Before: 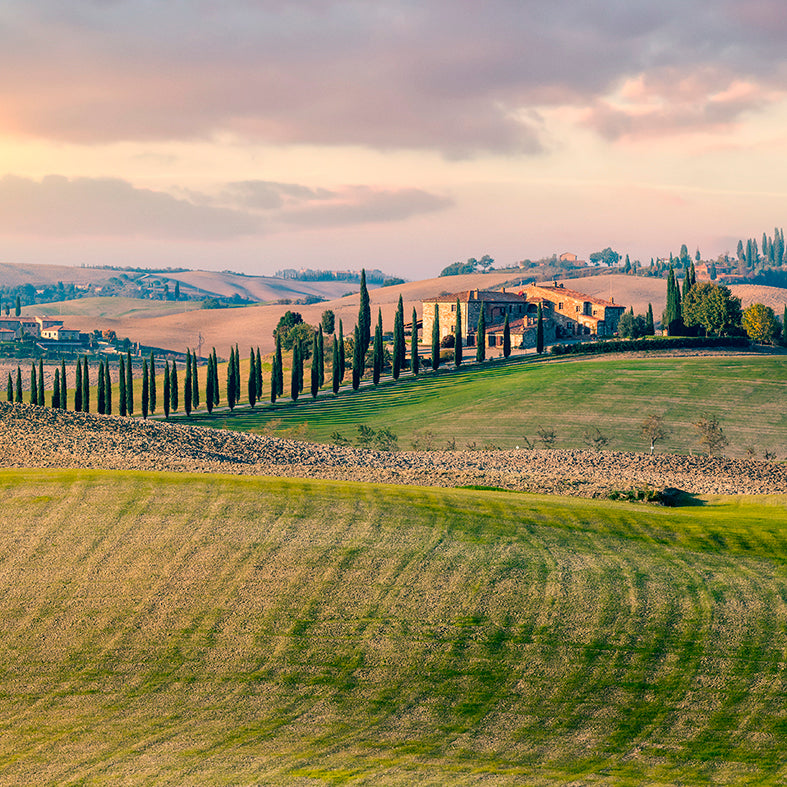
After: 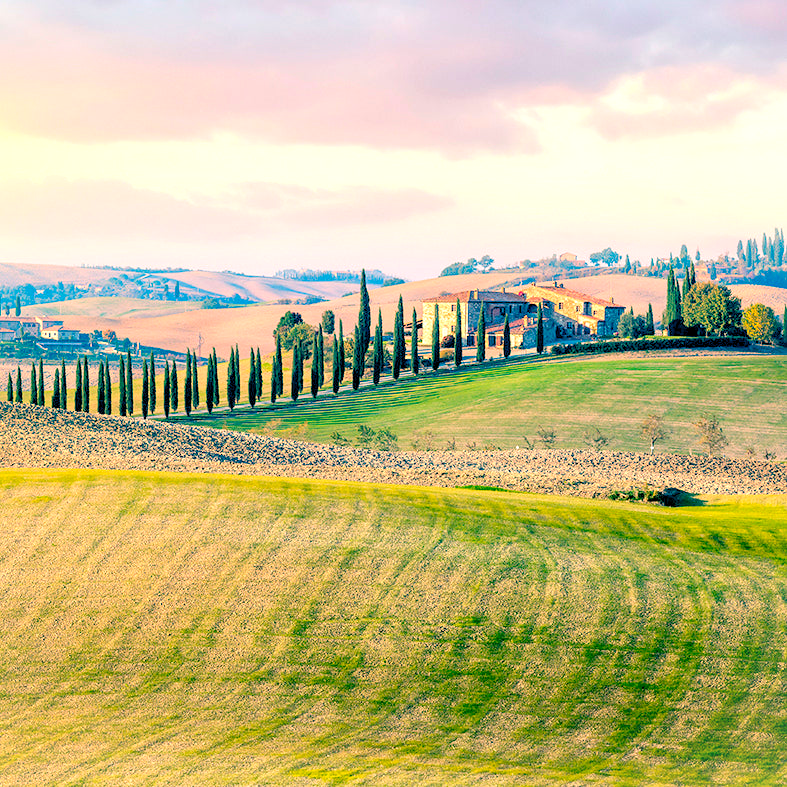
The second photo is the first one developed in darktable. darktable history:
levels: levels [0.036, 0.364, 0.827]
vignetting: fall-off start 100%, brightness 0.05, saturation 0
